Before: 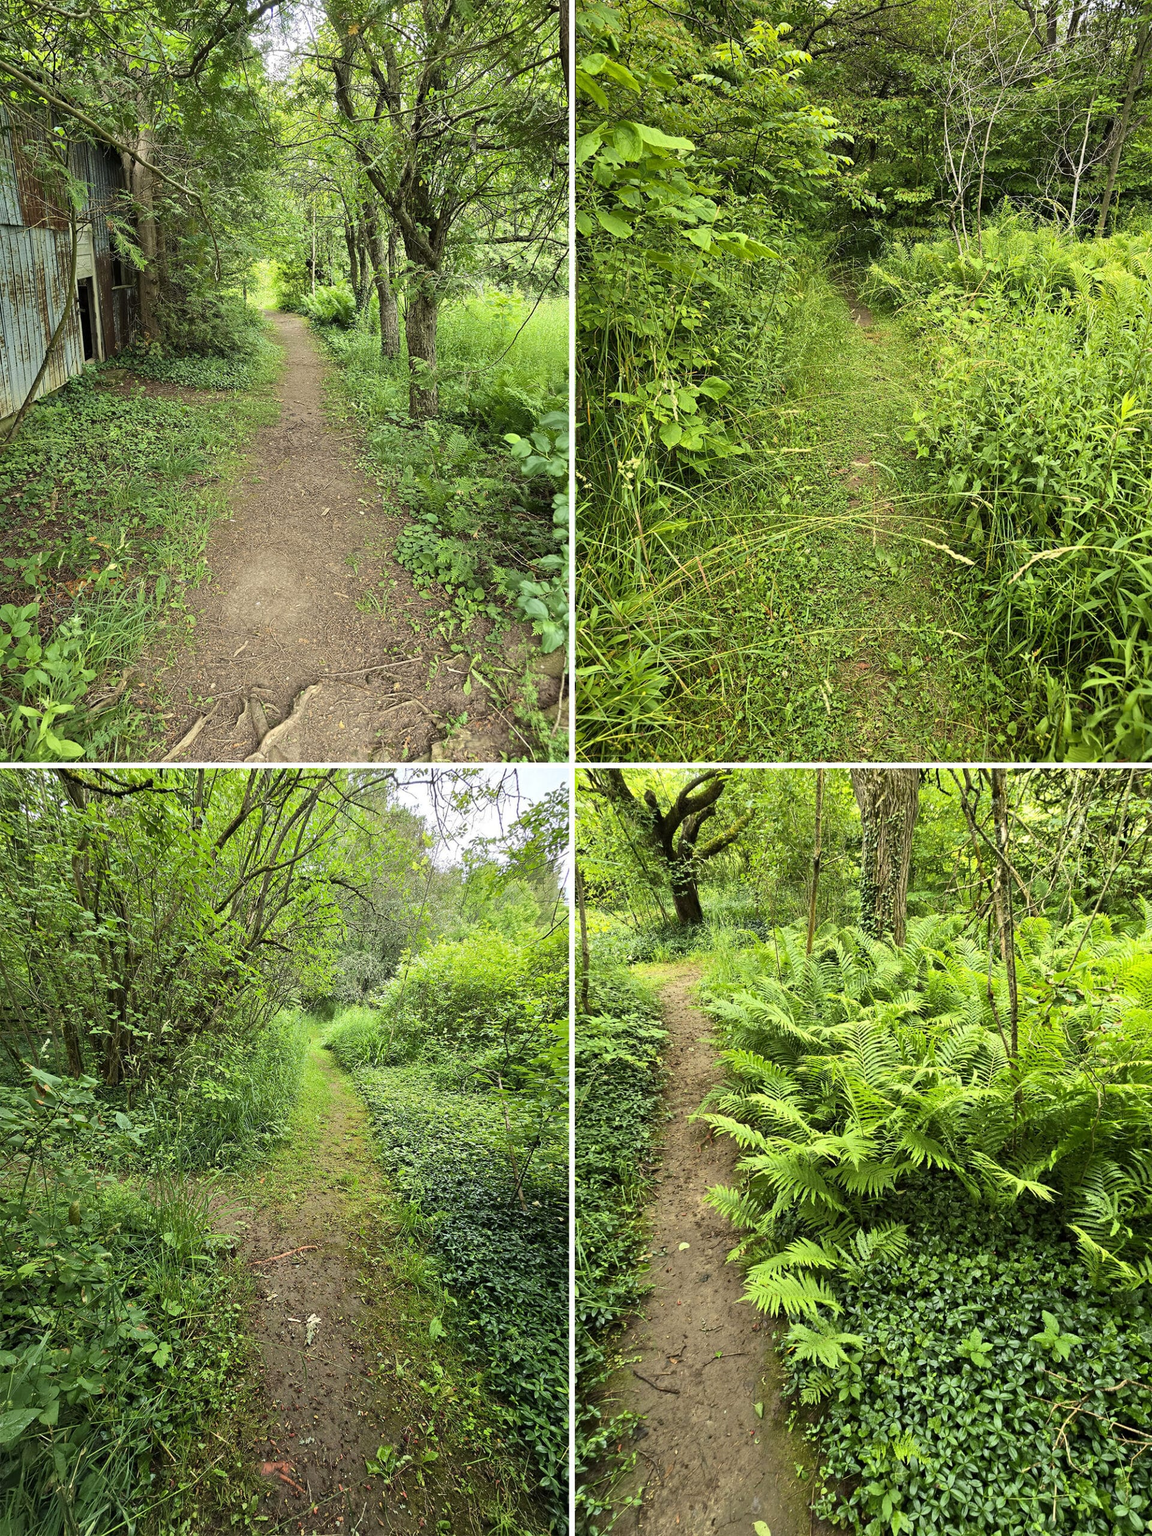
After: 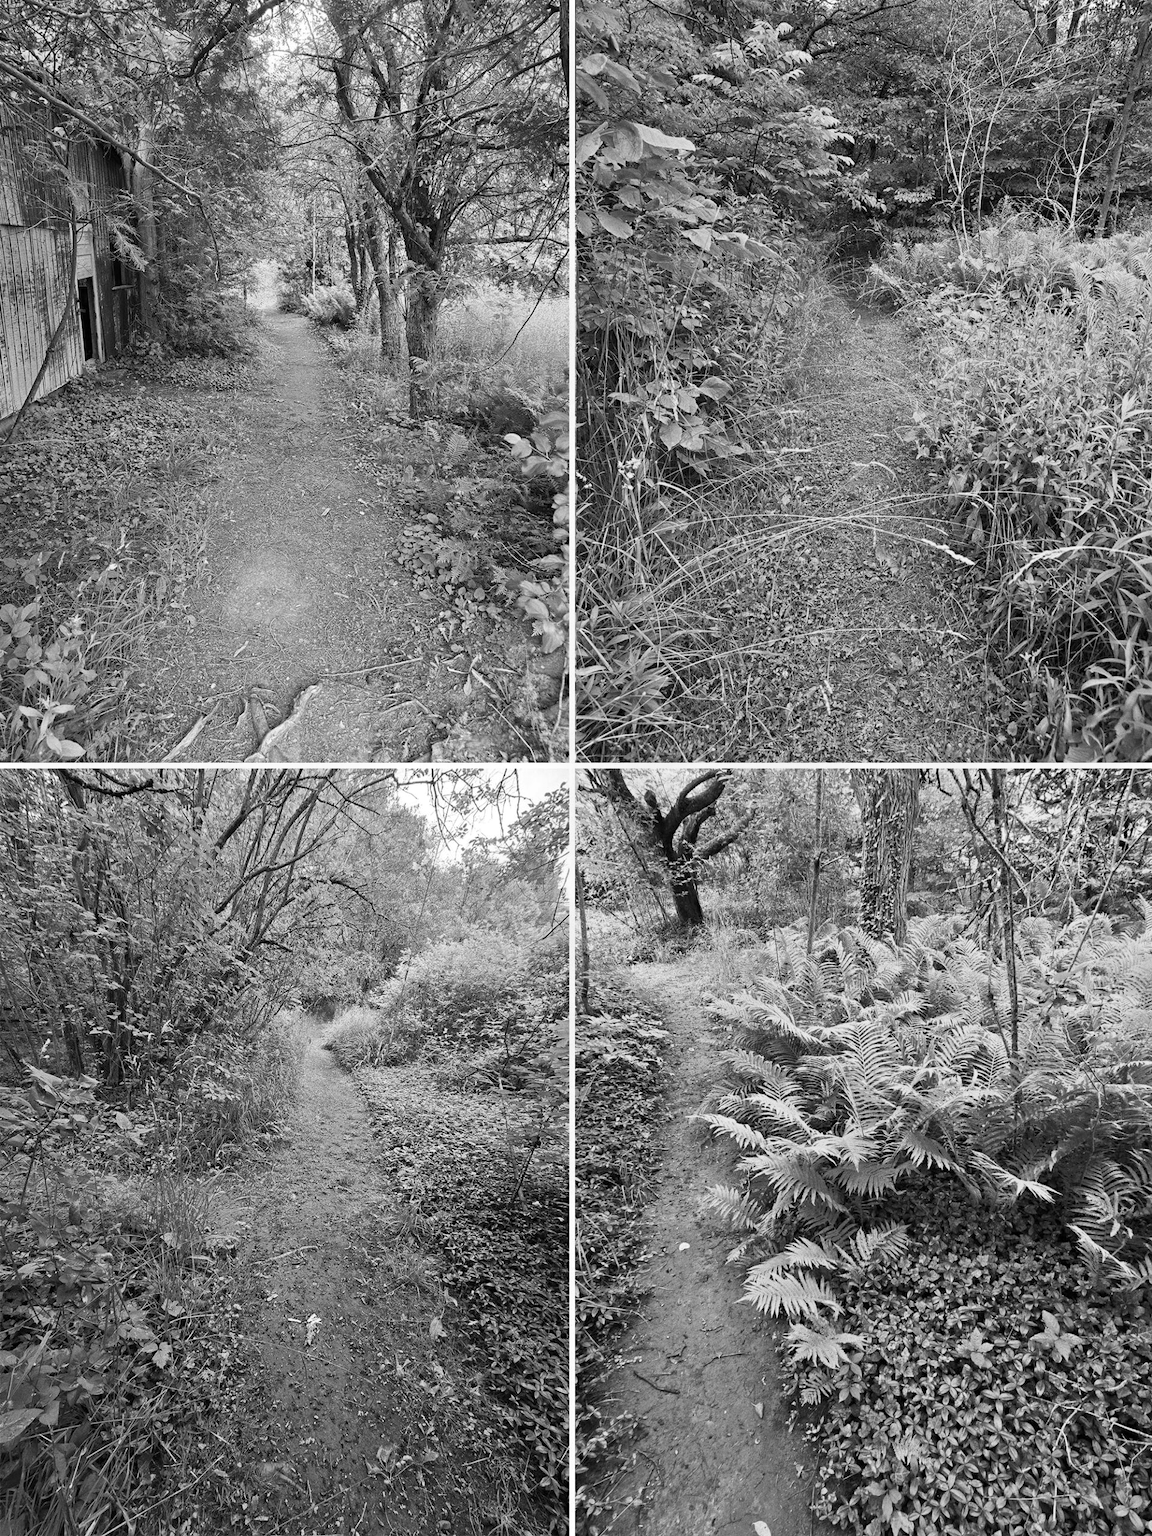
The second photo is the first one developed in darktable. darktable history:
monochrome: a 14.95, b -89.96
color correction: saturation 0.8
white balance: red 1.188, blue 1.11
grain: coarseness 0.09 ISO
tone equalizer: on, module defaults
